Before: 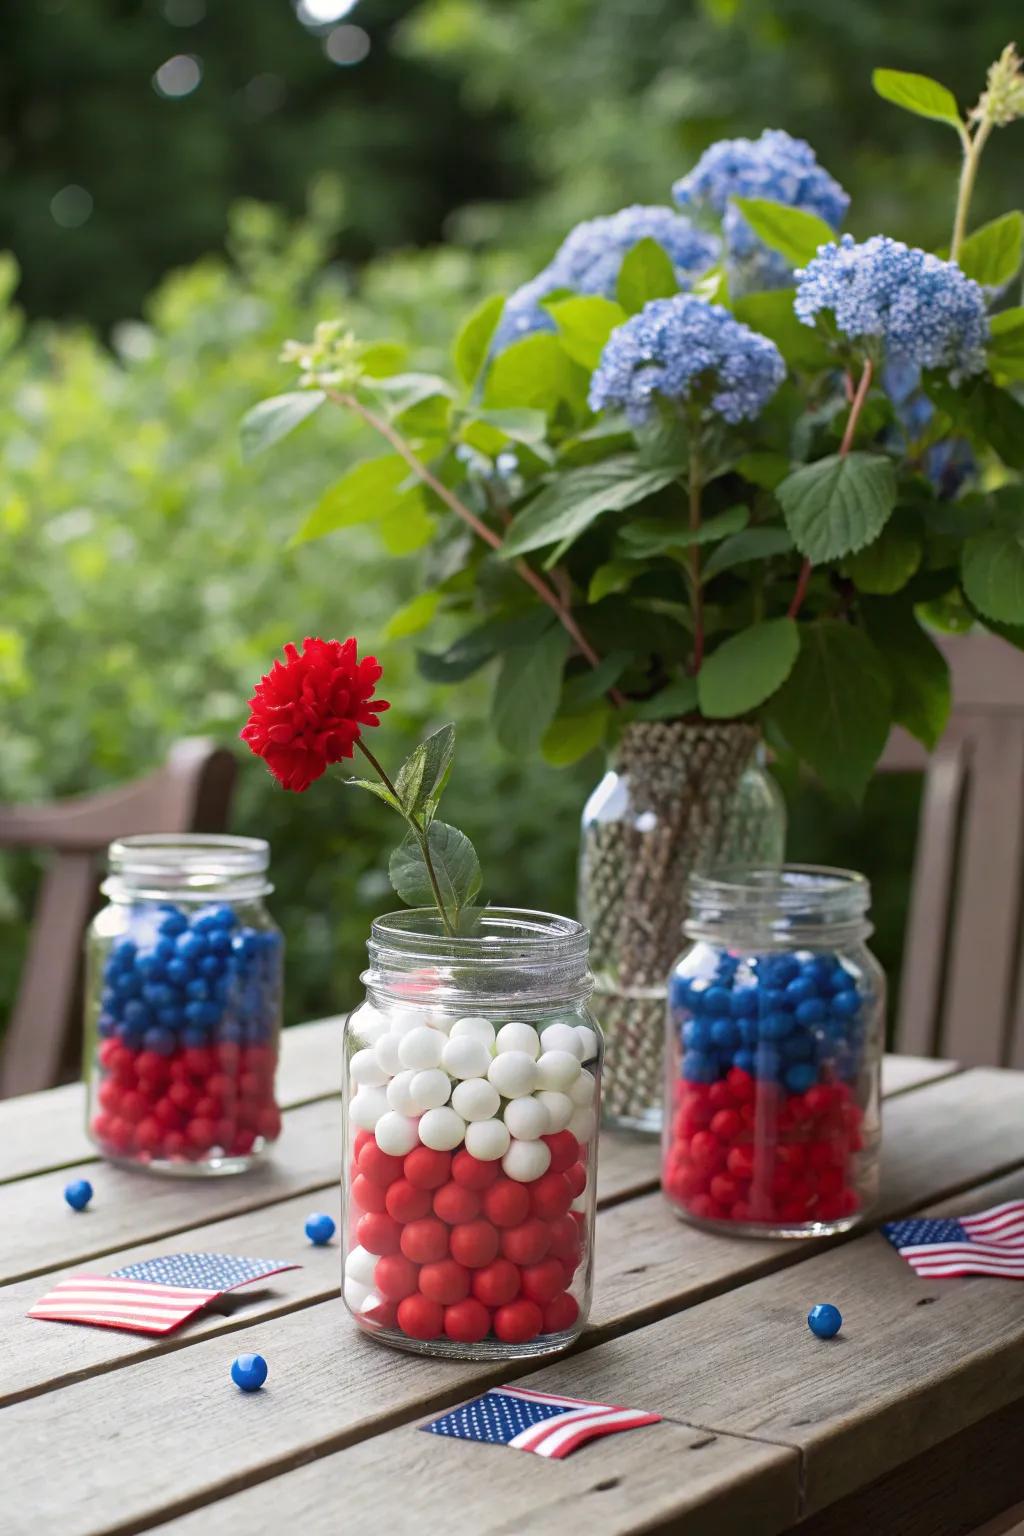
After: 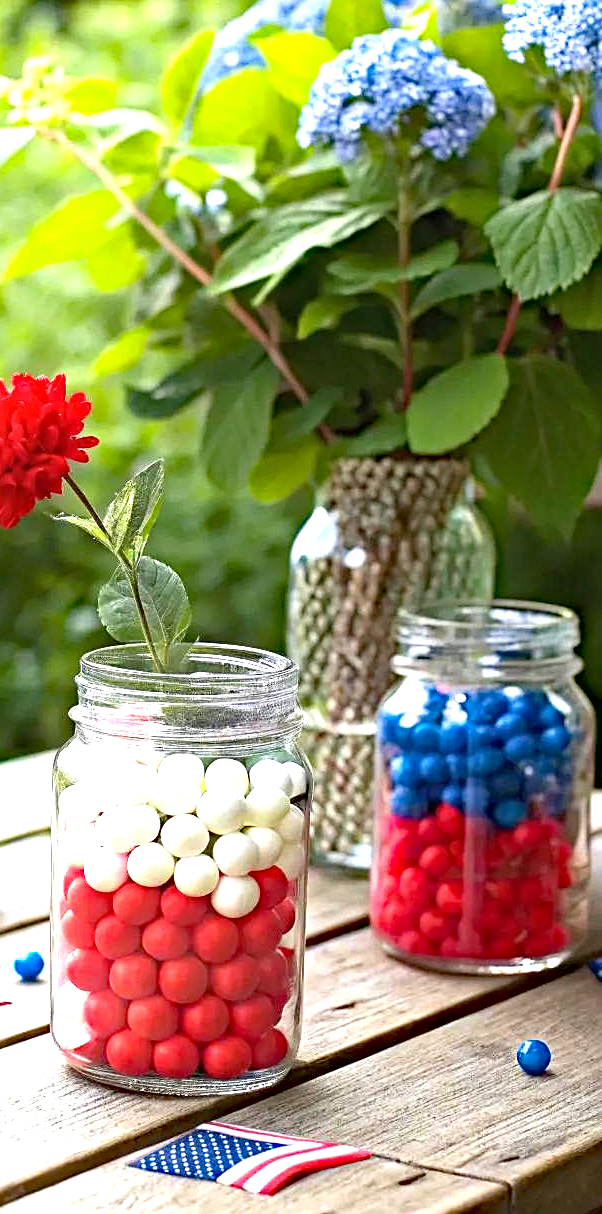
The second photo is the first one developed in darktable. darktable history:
haze removal: strength 0.522, distance 0.924, compatibility mode true, adaptive false
contrast brightness saturation: saturation -0.052
exposure: black level correction 0, exposure 1.38 EV, compensate highlight preservation false
sharpen: on, module defaults
crop and rotate: left 28.452%, top 17.197%, right 12.72%, bottom 3.755%
